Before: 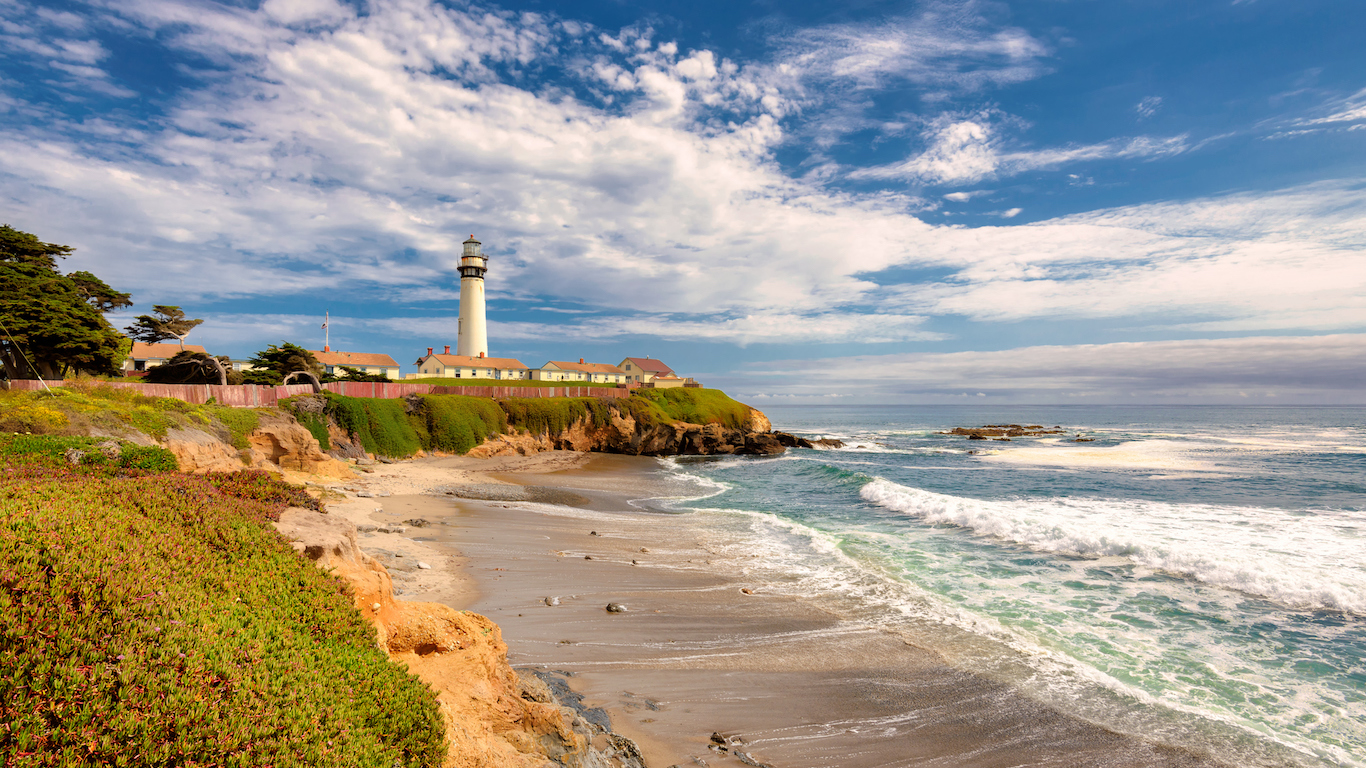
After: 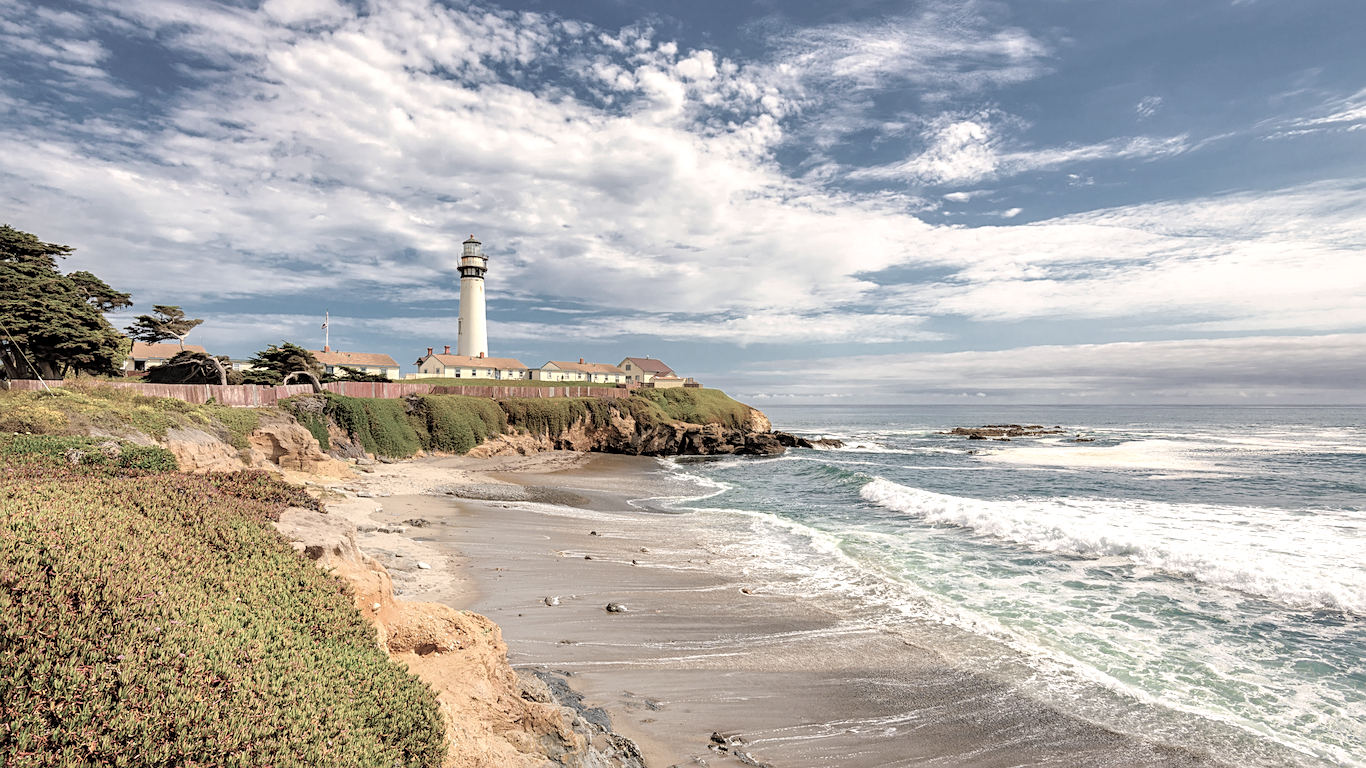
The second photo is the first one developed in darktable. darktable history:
contrast brightness saturation: brightness 0.185, saturation -0.484
local contrast: detail 130%
sharpen: on, module defaults
